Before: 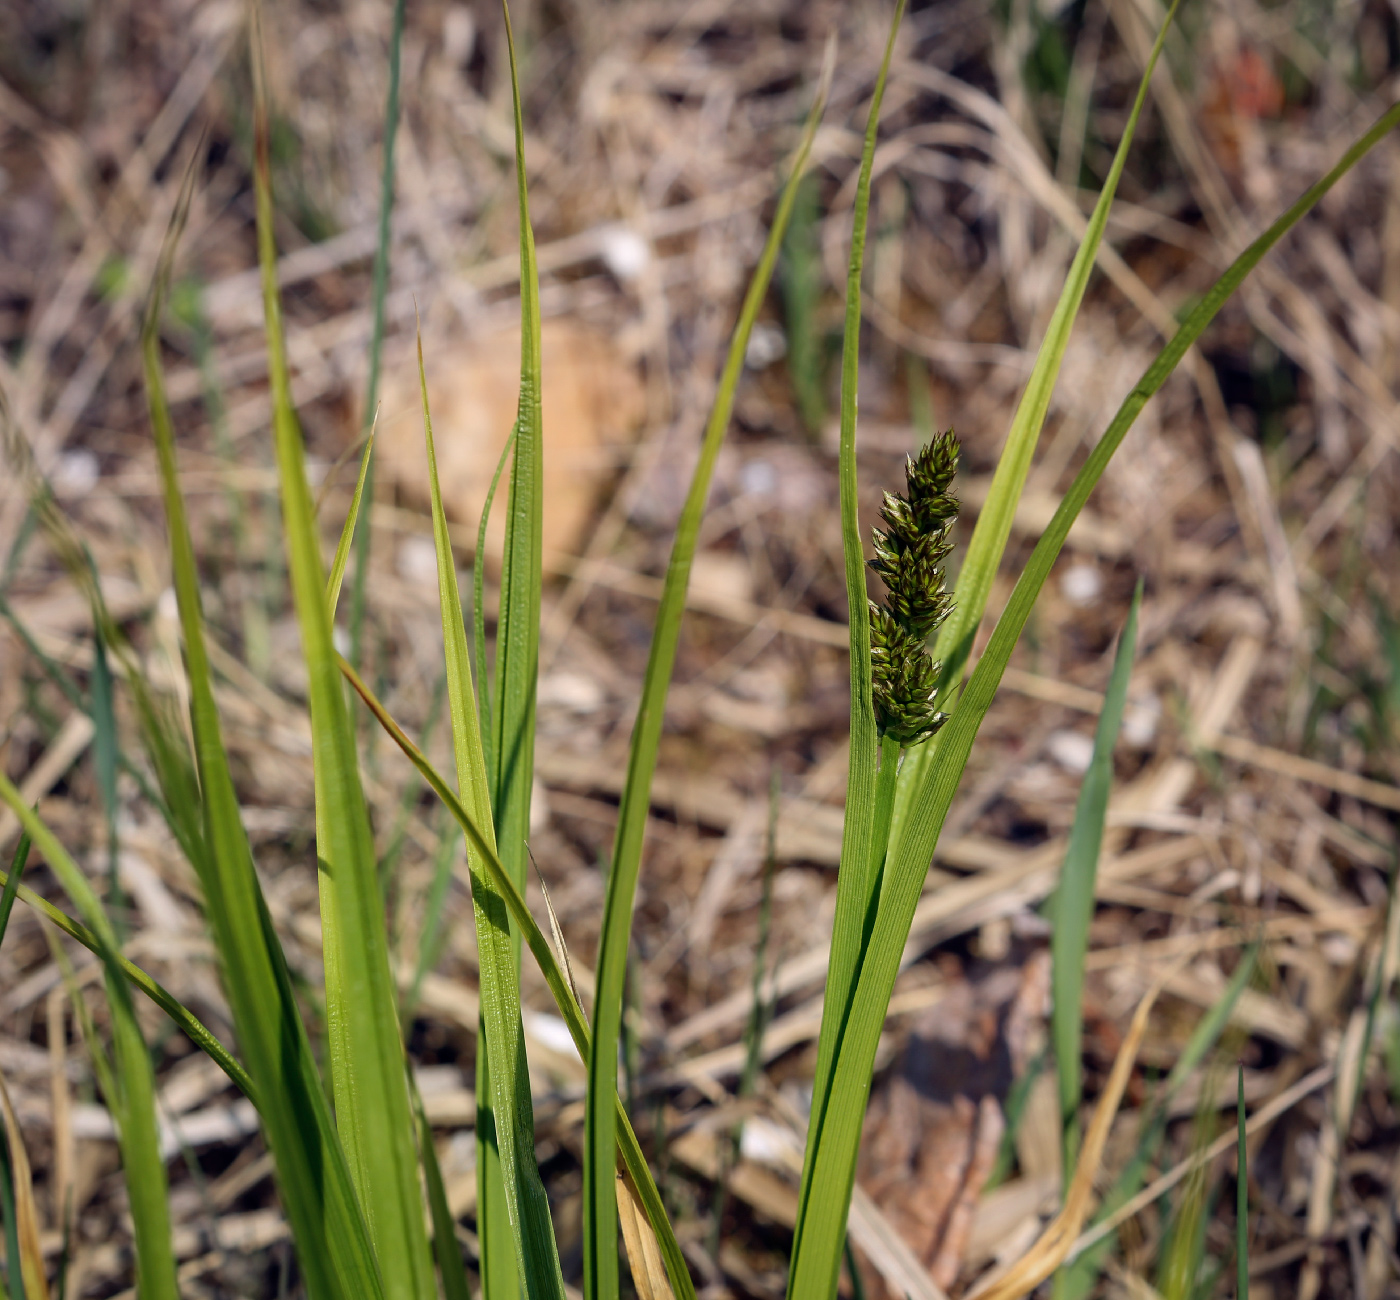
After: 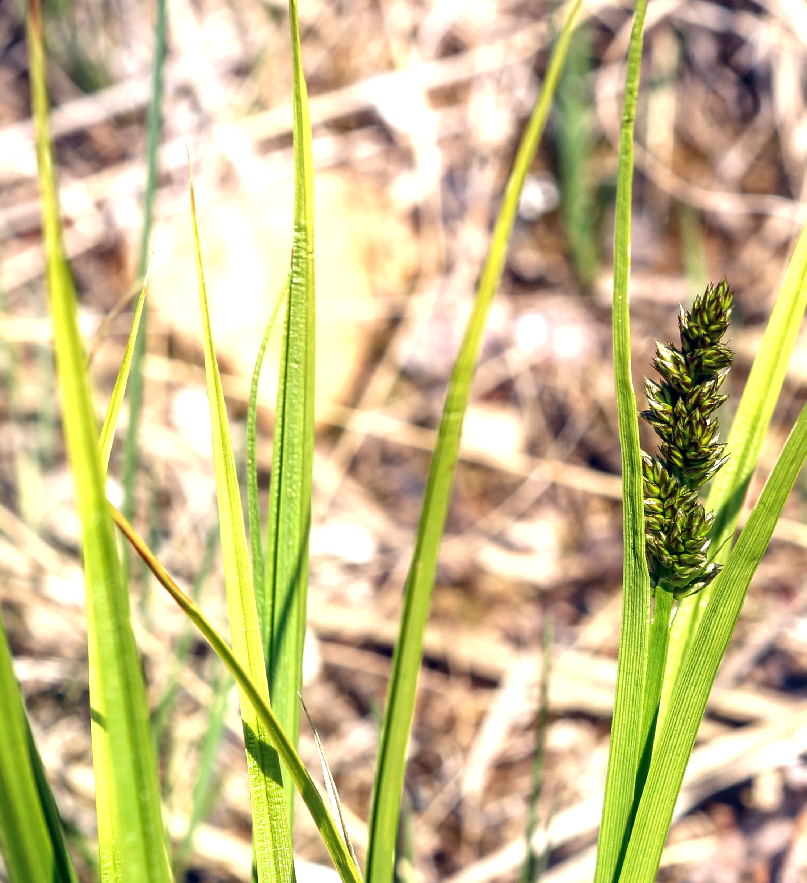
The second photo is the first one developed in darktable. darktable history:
crop: left 16.24%, top 11.491%, right 26.105%, bottom 20.56%
color correction: highlights a* 0.34, highlights b* 2.71, shadows a* -1.31, shadows b* -4.6
local contrast: detail 130%
contrast brightness saturation: contrast 0.028, brightness -0.036
exposure: black level correction 0, exposure 1.407 EV, compensate highlight preservation false
